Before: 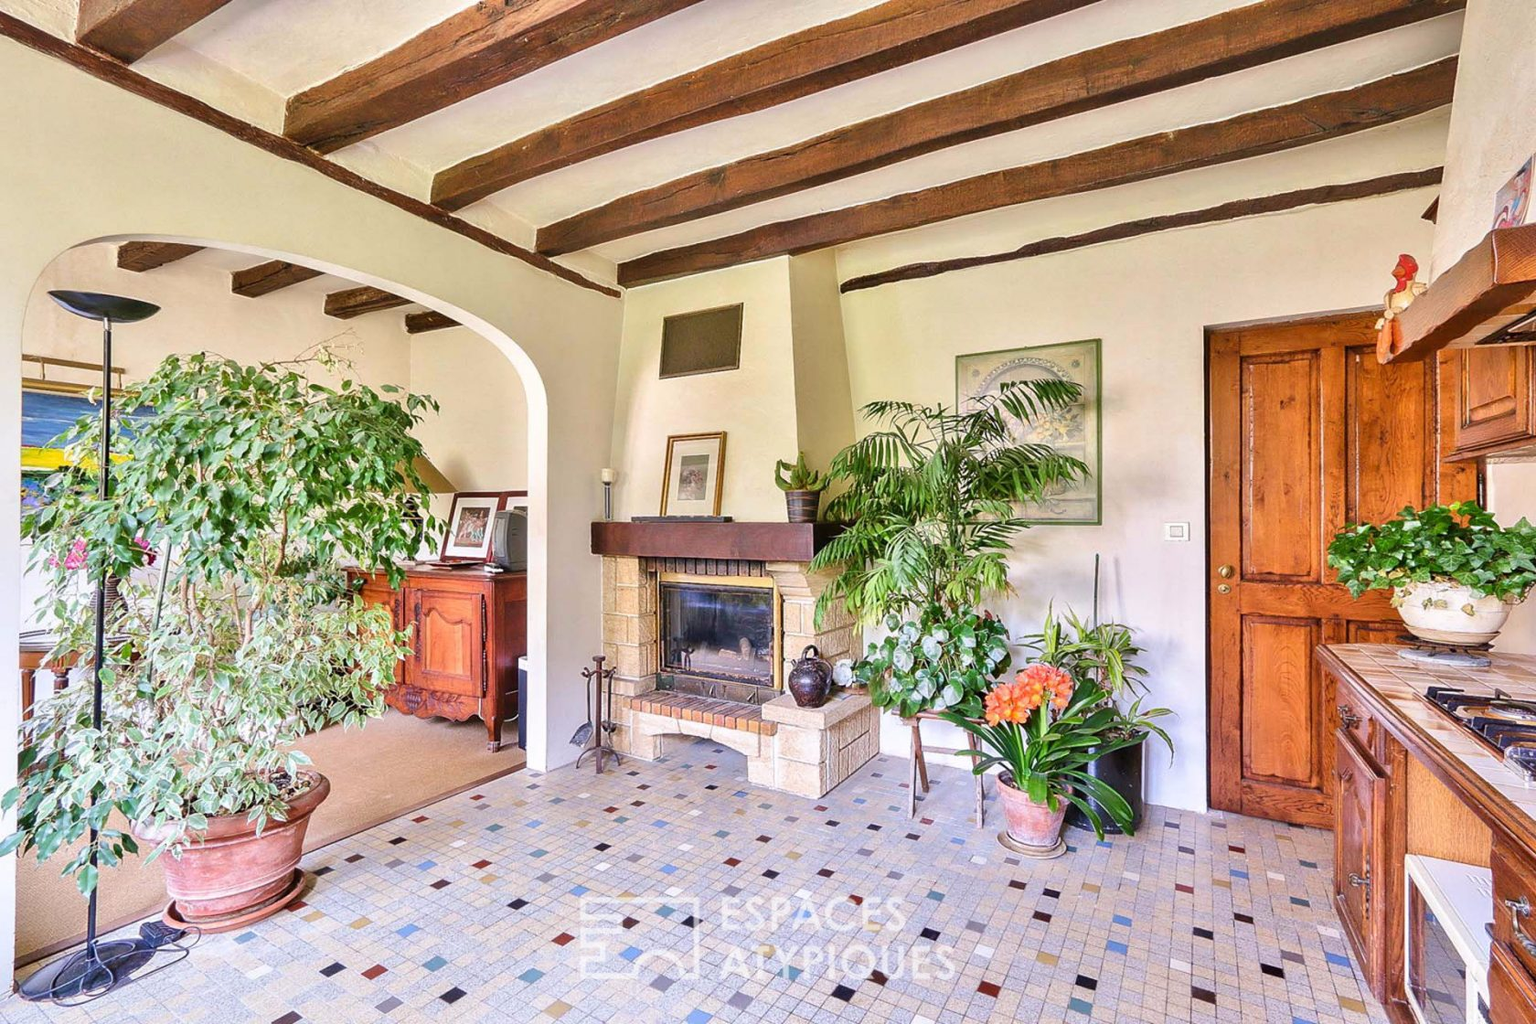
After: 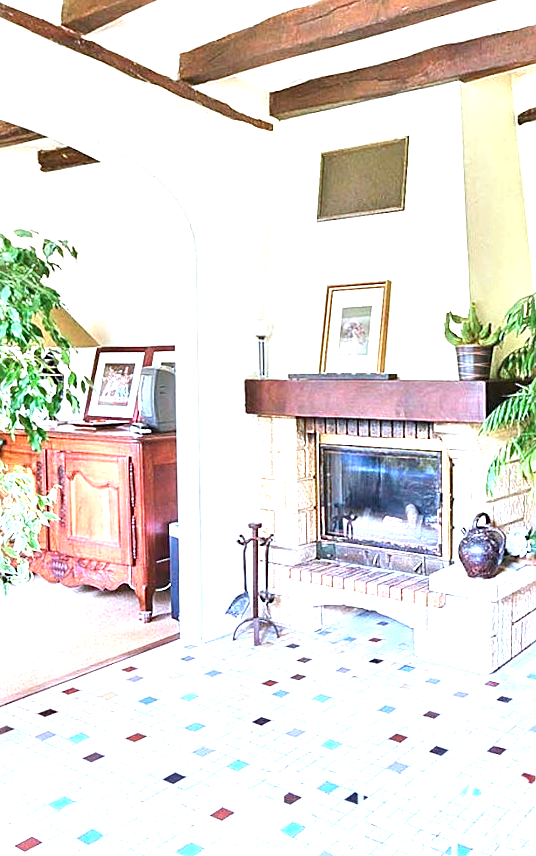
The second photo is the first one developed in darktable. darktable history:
crop and rotate: left 21.77%, top 18.528%, right 44.676%, bottom 2.997%
sharpen: on, module defaults
color correction: highlights a* -9.73, highlights b* -21.22
rotate and perspective: rotation 0.074°, lens shift (vertical) 0.096, lens shift (horizontal) -0.041, crop left 0.043, crop right 0.952, crop top 0.024, crop bottom 0.979
exposure: black level correction 0, exposure 1.5 EV, compensate exposure bias true, compensate highlight preservation false
